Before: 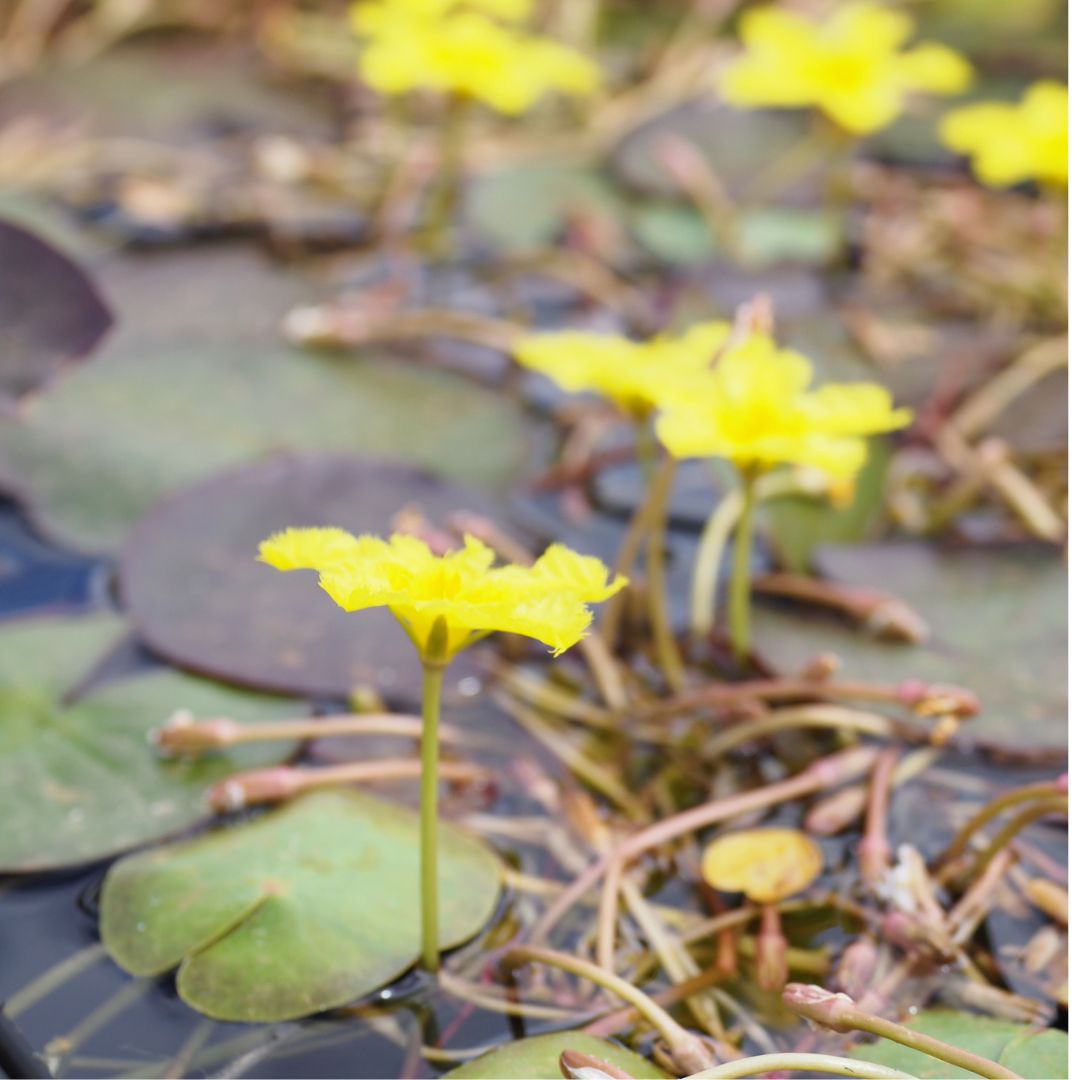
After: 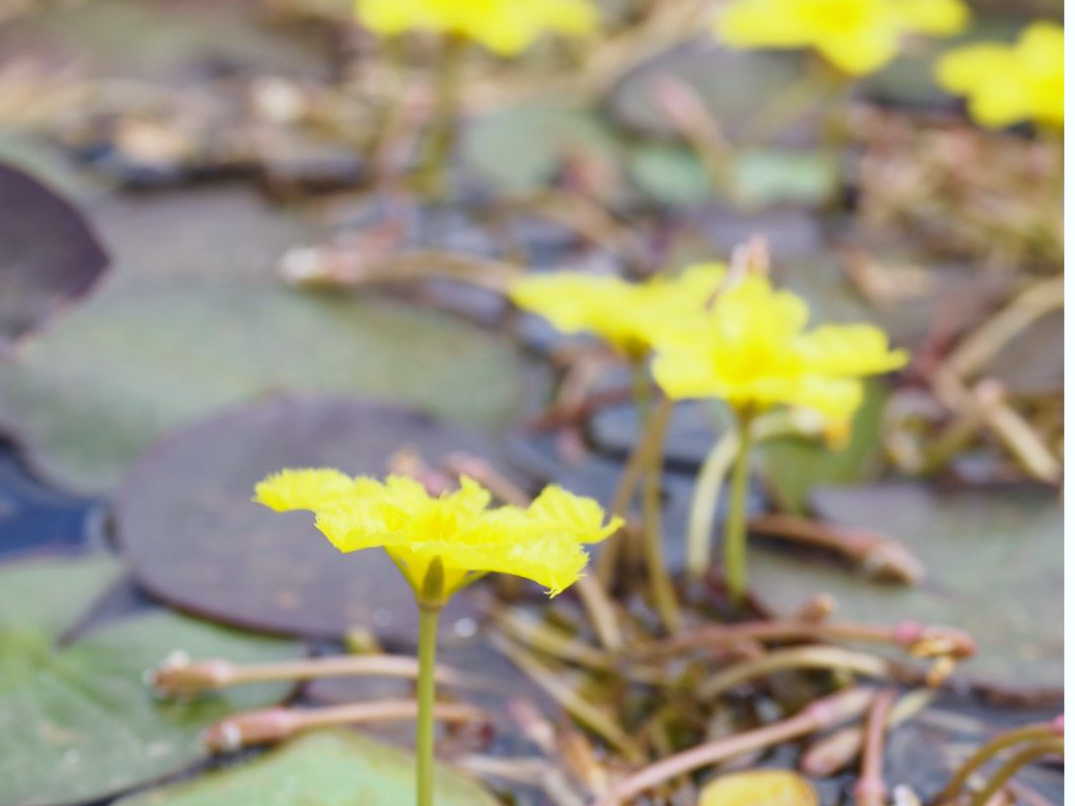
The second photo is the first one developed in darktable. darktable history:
crop: left 0.387%, top 5.469%, bottom 19.809%
white balance: red 0.974, blue 1.044
